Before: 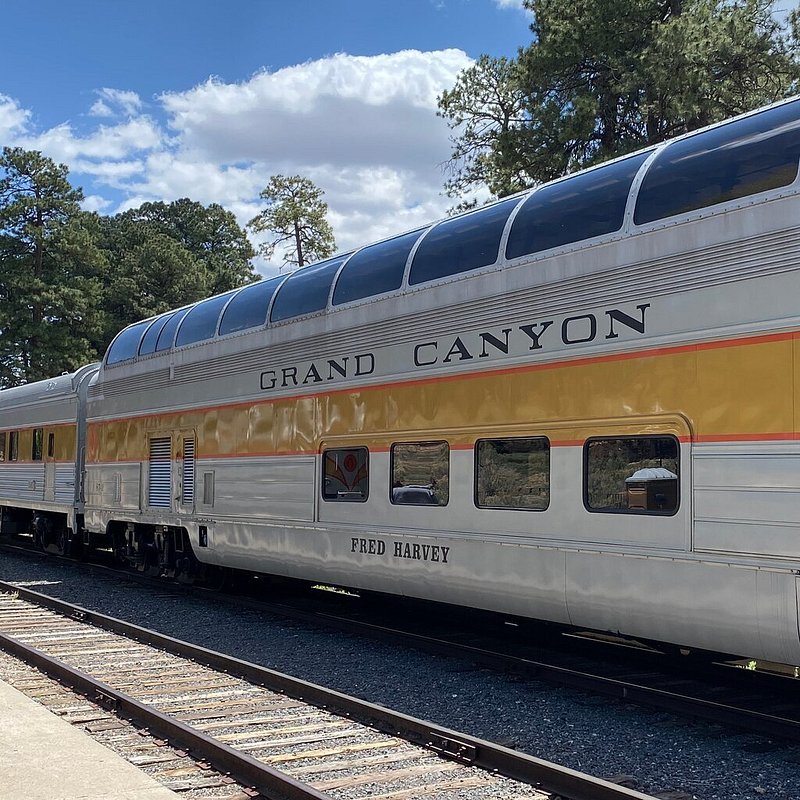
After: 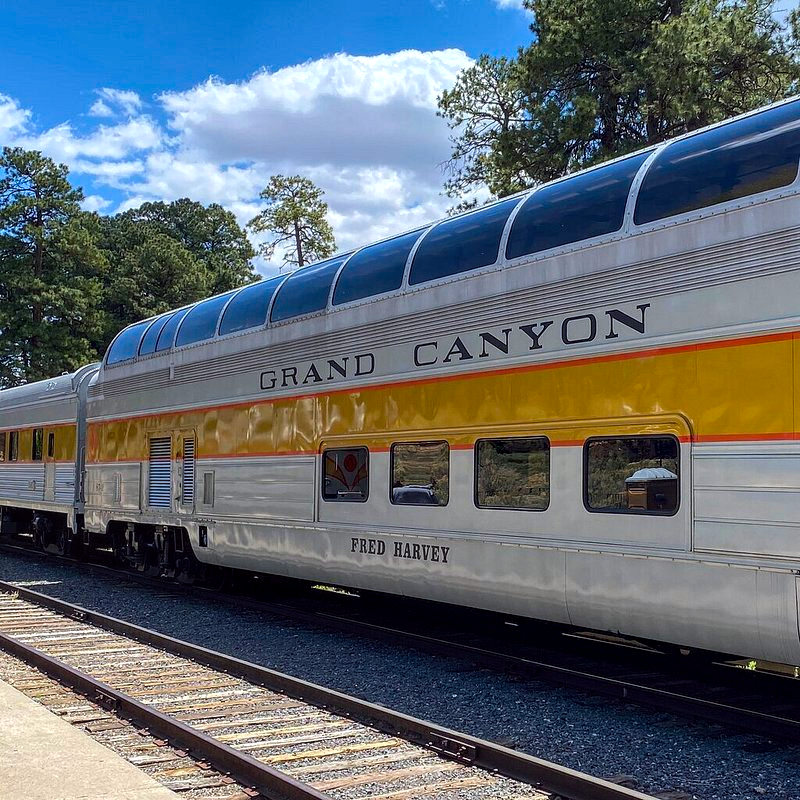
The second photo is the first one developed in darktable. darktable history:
local contrast: on, module defaults
color balance rgb: perceptual saturation grading › global saturation 20%, global vibrance 20%
color balance: lift [1, 1, 0.999, 1.001], gamma [1, 1.003, 1.005, 0.995], gain [1, 0.992, 0.988, 1.012], contrast 5%, output saturation 110%
